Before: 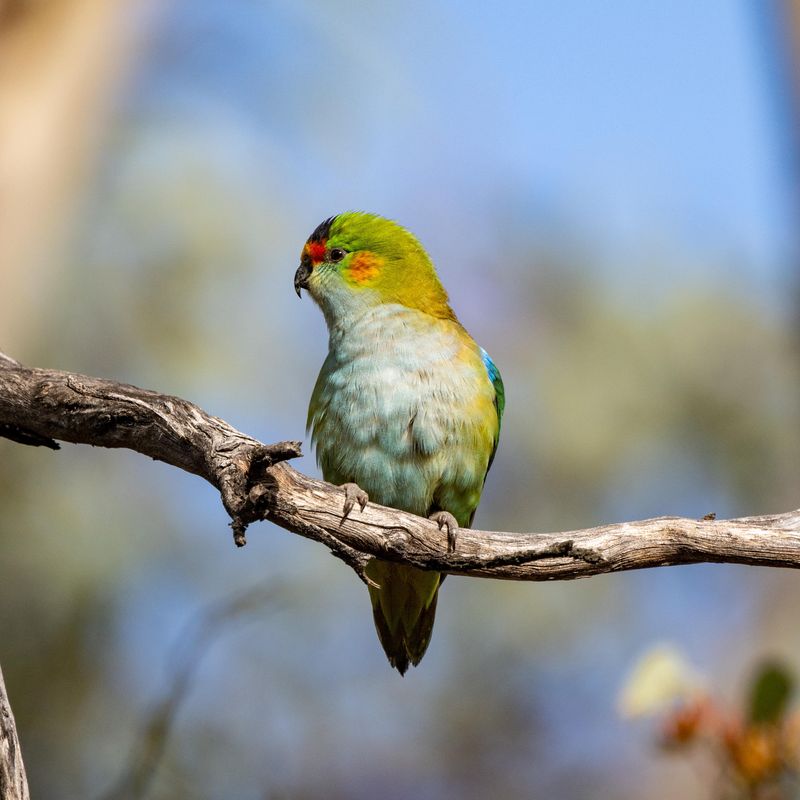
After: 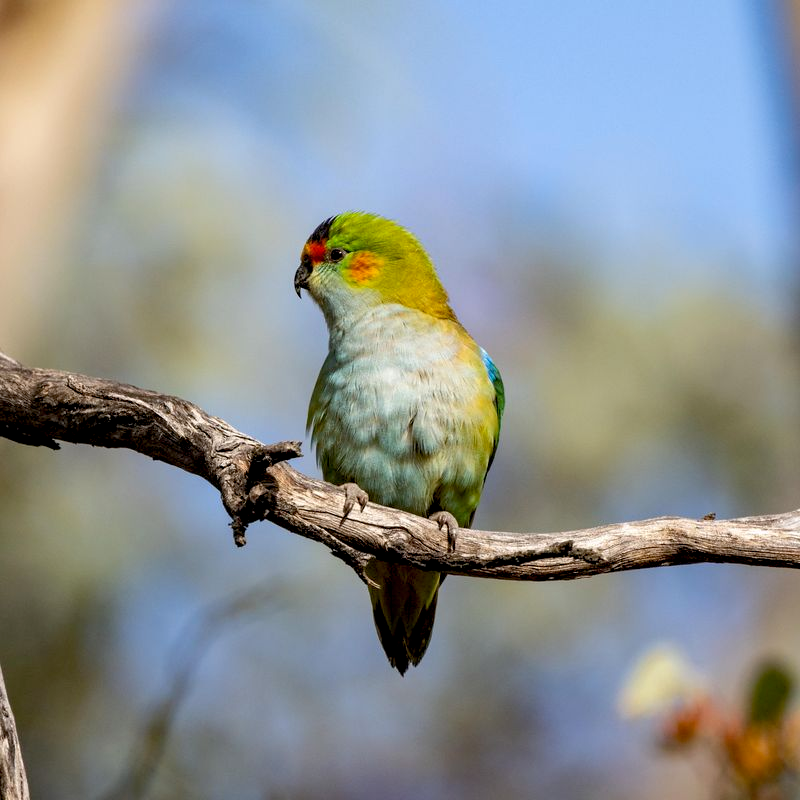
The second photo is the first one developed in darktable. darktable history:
color balance rgb: saturation formula JzAzBz (2021)
exposure: black level correction 0.009, exposure 0.014 EV, compensate highlight preservation false
